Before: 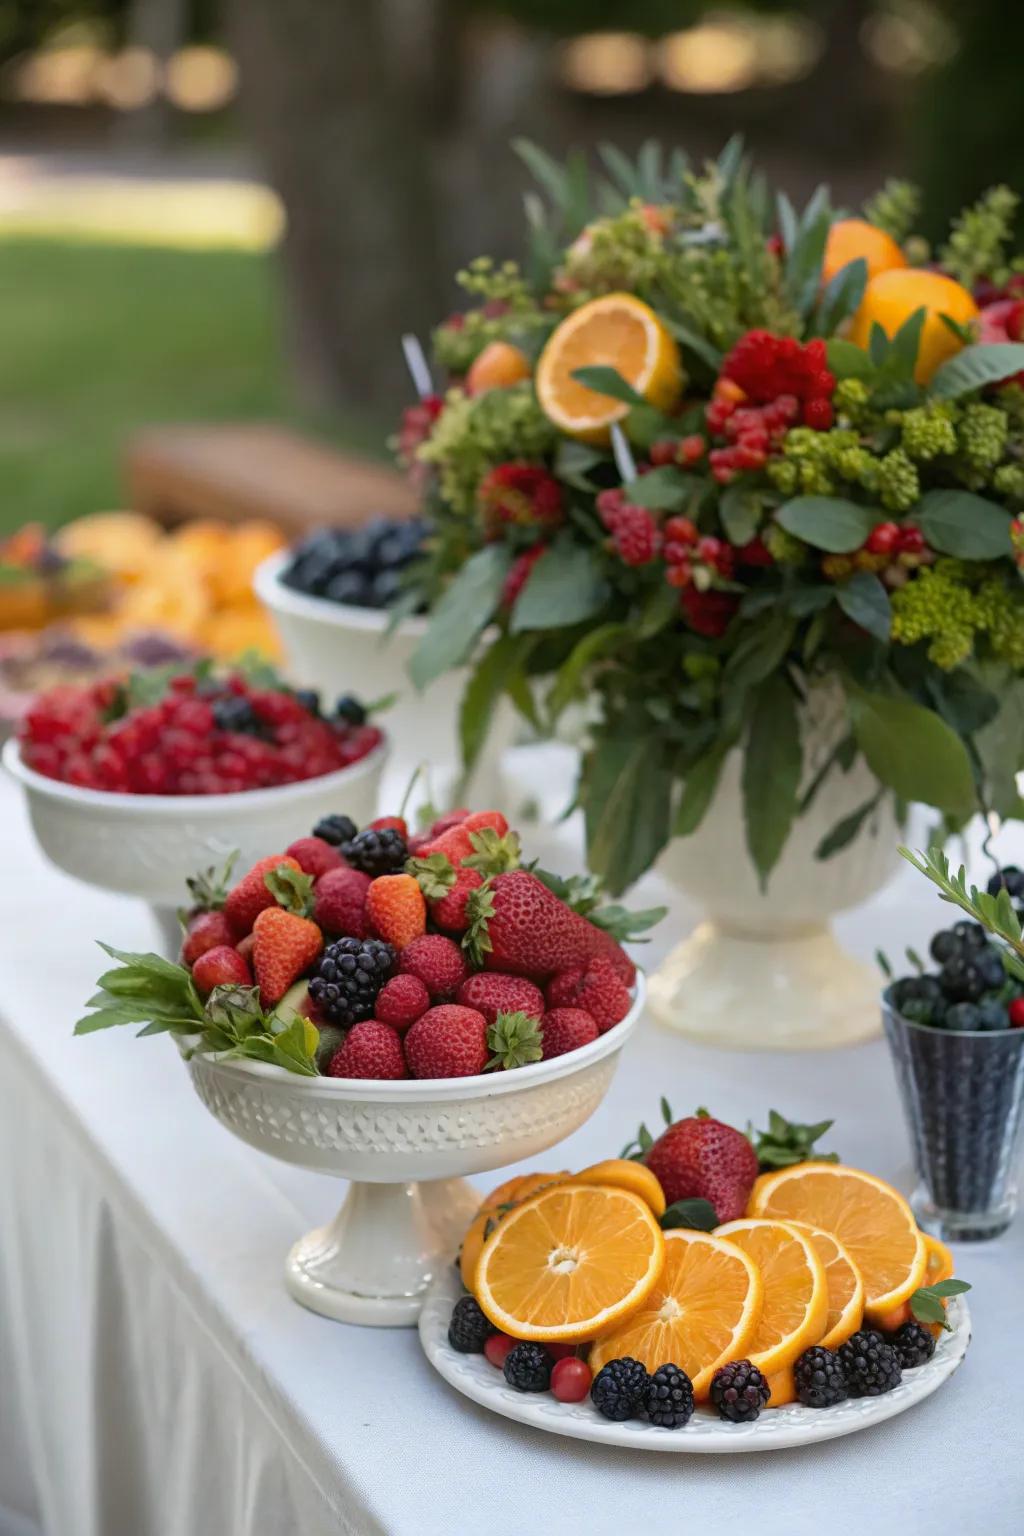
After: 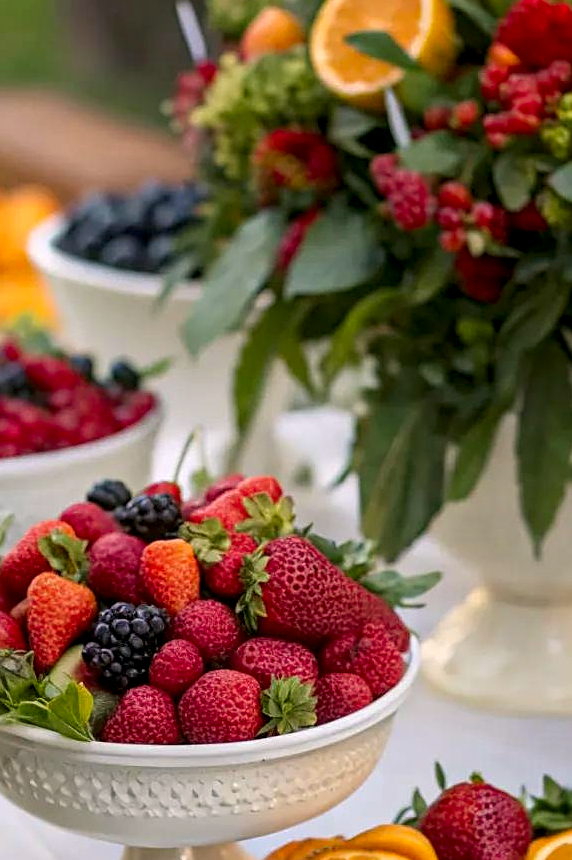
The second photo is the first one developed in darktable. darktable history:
local contrast: detail 130%
crop and rotate: left 22.167%, top 21.828%, right 21.97%, bottom 22.14%
color correction: highlights a* 3.28, highlights b* 1.64, saturation 1.21
sharpen: on, module defaults
